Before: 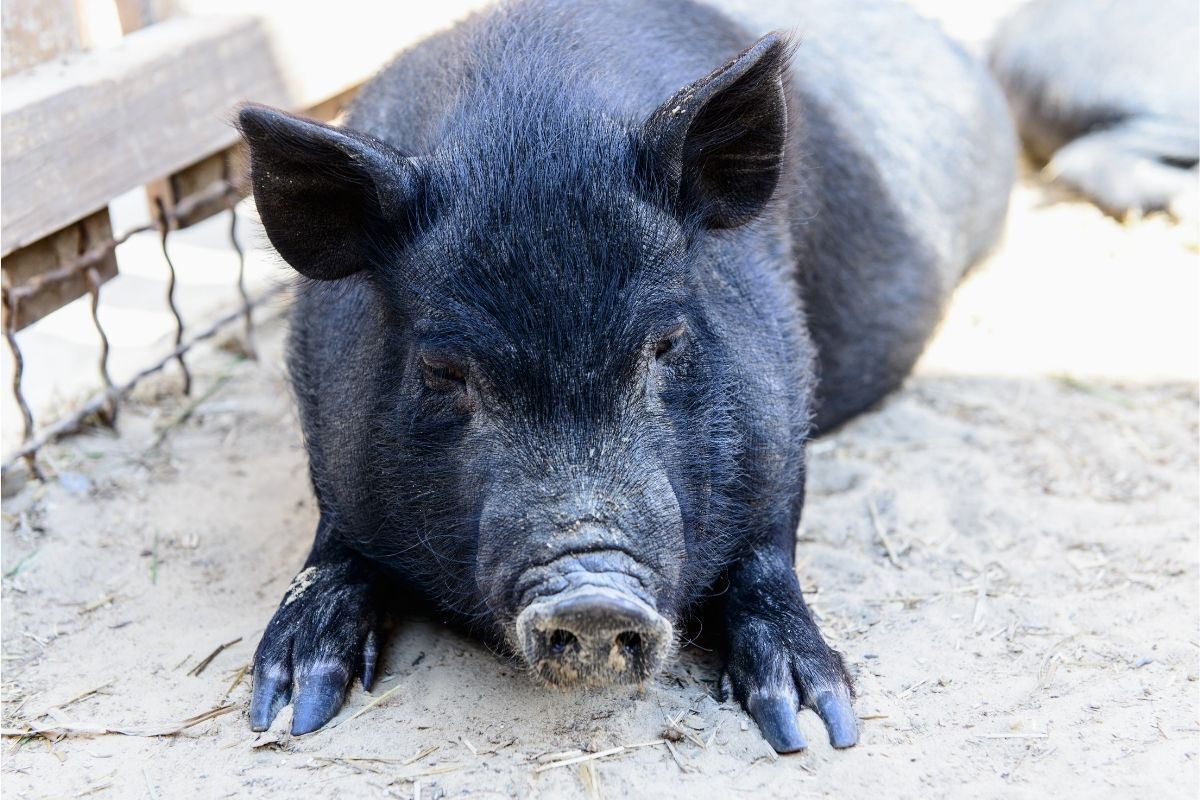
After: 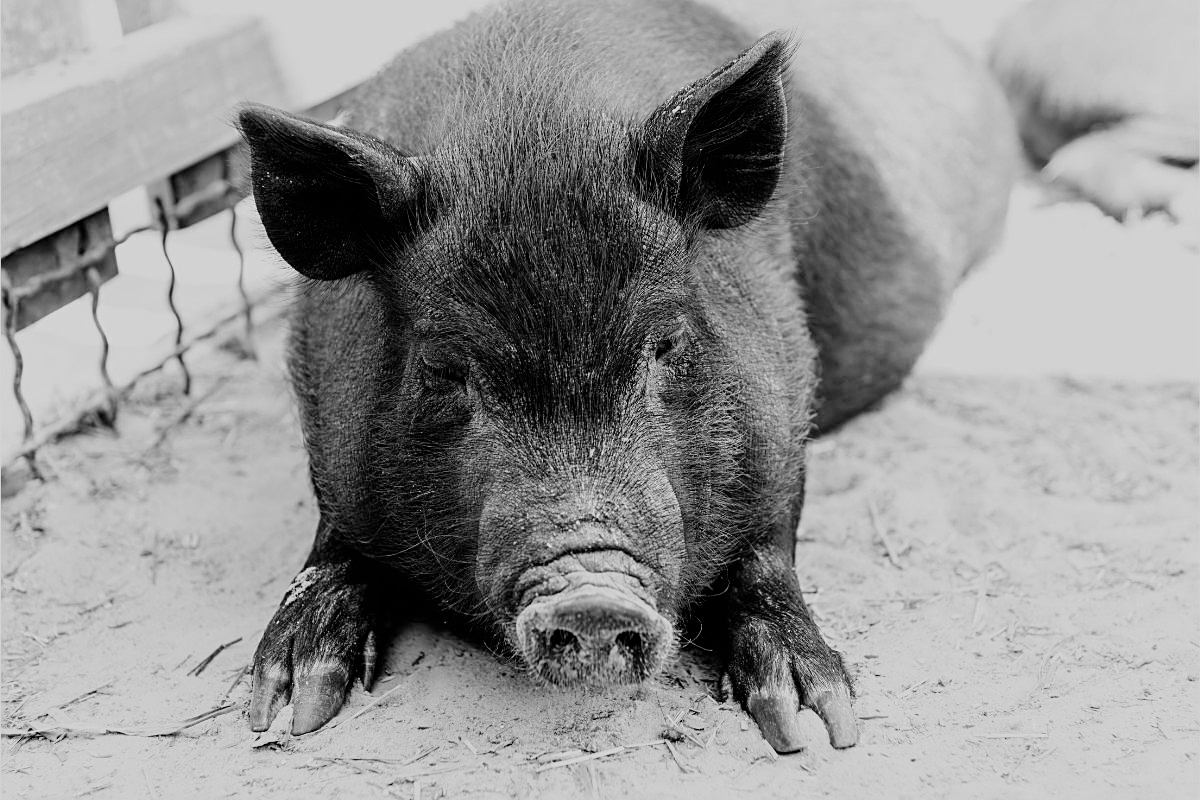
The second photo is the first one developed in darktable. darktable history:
color calibration: output gray [0.18, 0.41, 0.41, 0], illuminant same as pipeline (D50), adaptation none (bypass), x 0.332, y 0.333, temperature 5015 K
filmic rgb: black relative exposure -7.65 EV, white relative exposure 4.56 EV, hardness 3.61
sharpen: on, module defaults
